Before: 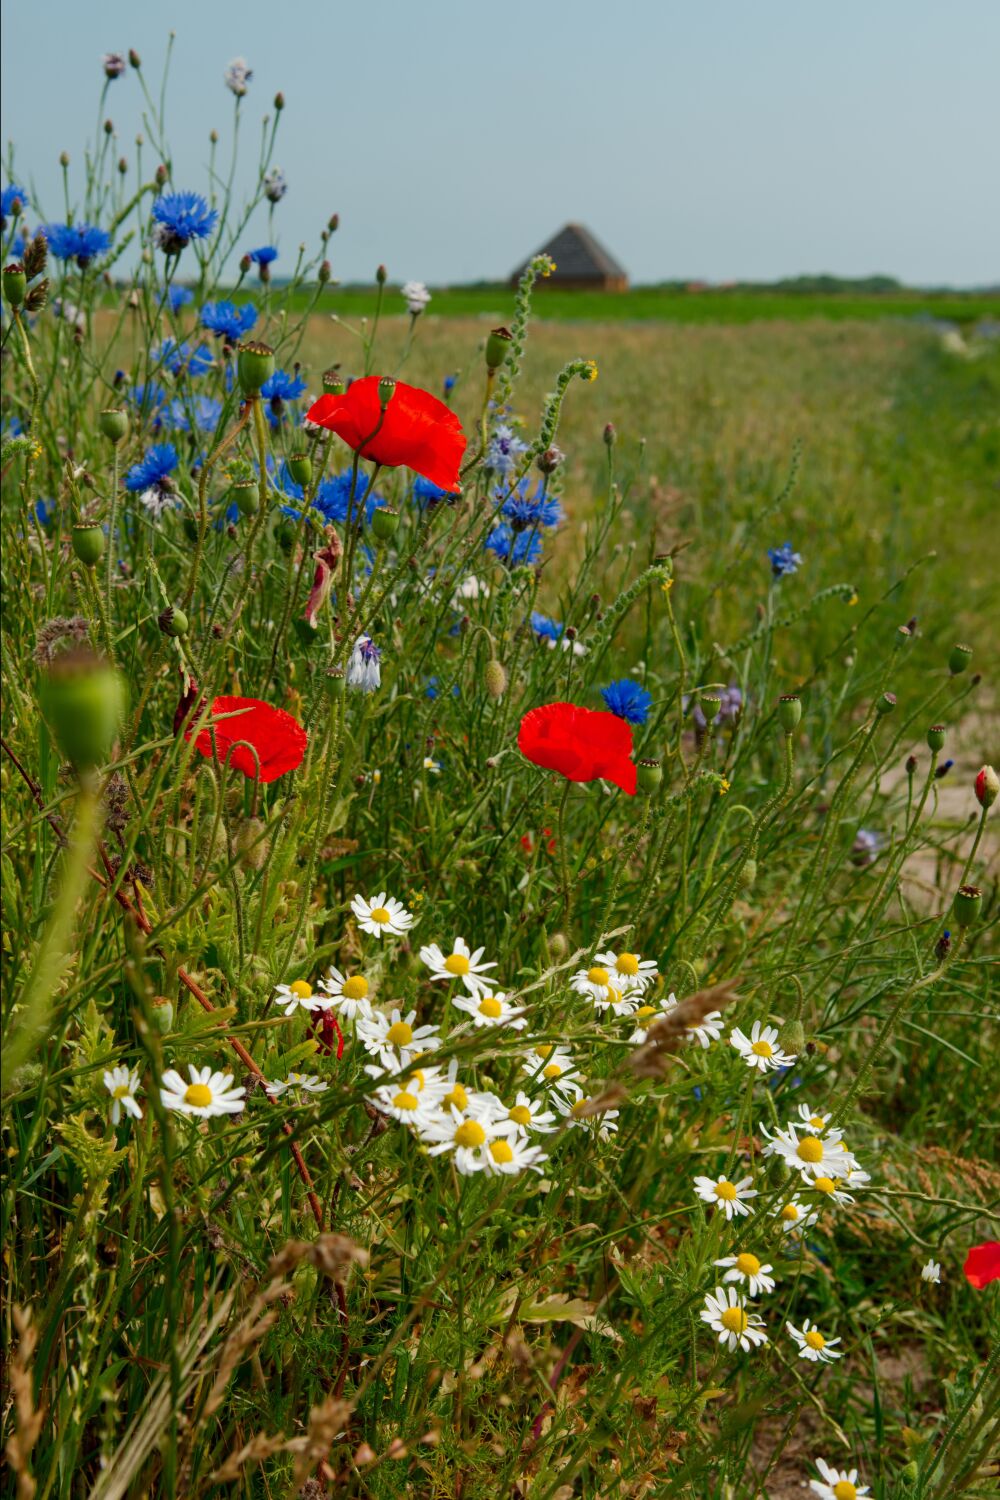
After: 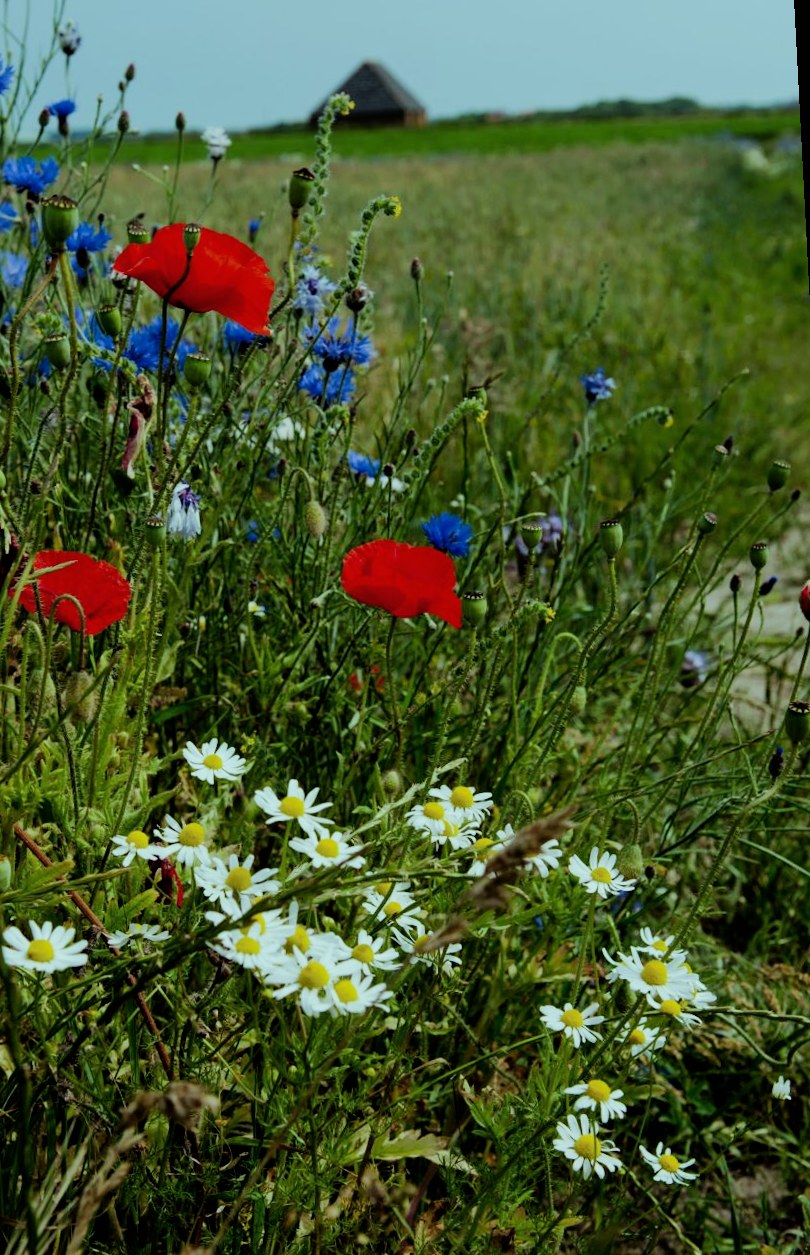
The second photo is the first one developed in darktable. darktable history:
crop and rotate: left 17.959%, top 5.771%, right 1.742%
filmic rgb: black relative exposure -5 EV, hardness 2.88, contrast 1.3, highlights saturation mix -30%
color balance: mode lift, gamma, gain (sRGB), lift [0.997, 0.979, 1.021, 1.011], gamma [1, 1.084, 0.916, 0.998], gain [1, 0.87, 1.13, 1.101], contrast 4.55%, contrast fulcrum 38.24%, output saturation 104.09%
exposure: exposure -0.242 EV, compensate highlight preservation false
white balance: red 0.983, blue 1.036
rotate and perspective: rotation -3°, crop left 0.031, crop right 0.968, crop top 0.07, crop bottom 0.93
